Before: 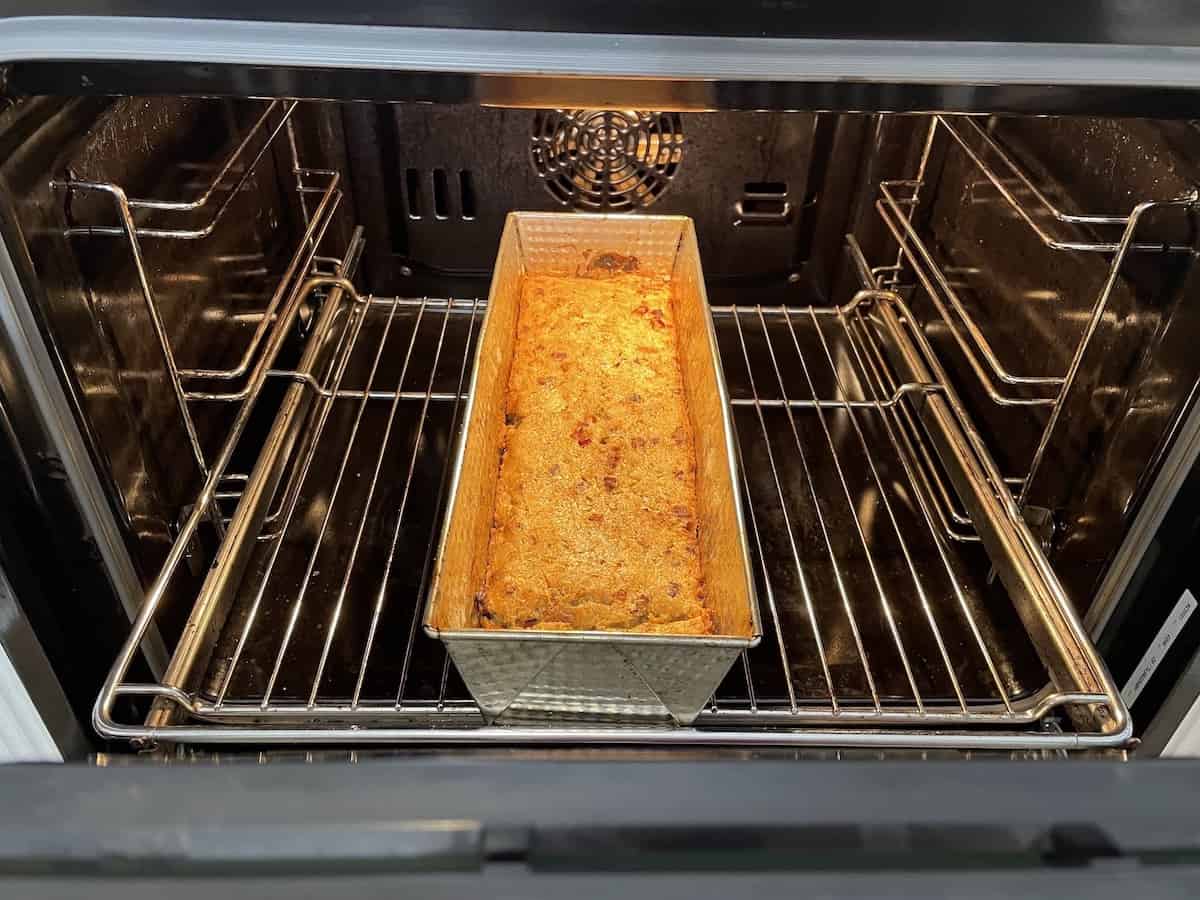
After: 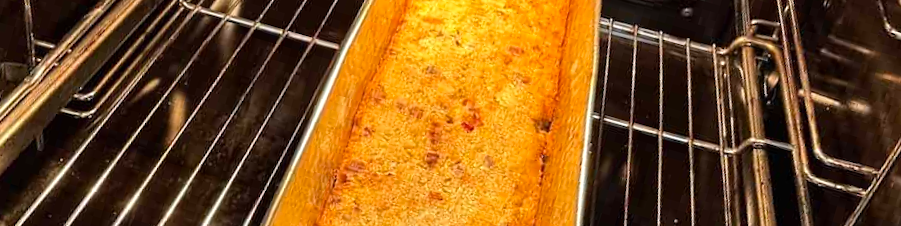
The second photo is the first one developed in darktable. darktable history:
exposure: black level correction 0, exposure 0.2 EV, compensate exposure bias true, compensate highlight preservation false
crop and rotate: angle 16.12°, top 30.835%, bottom 35.653%
